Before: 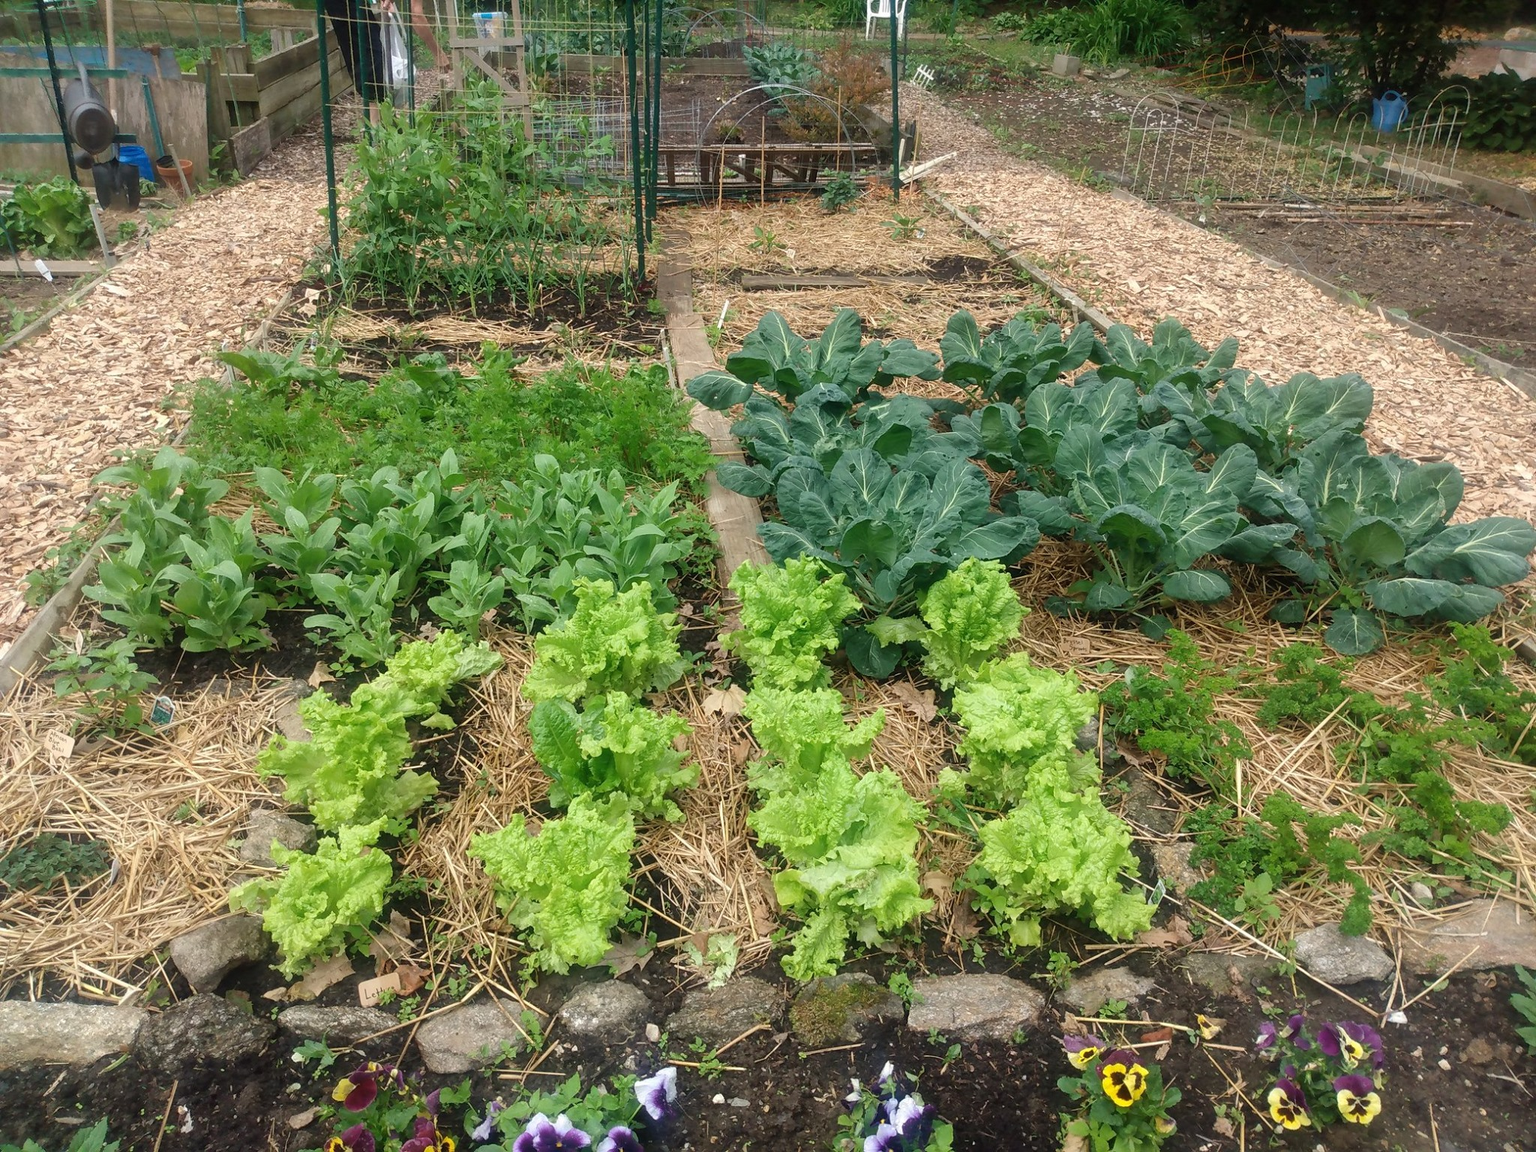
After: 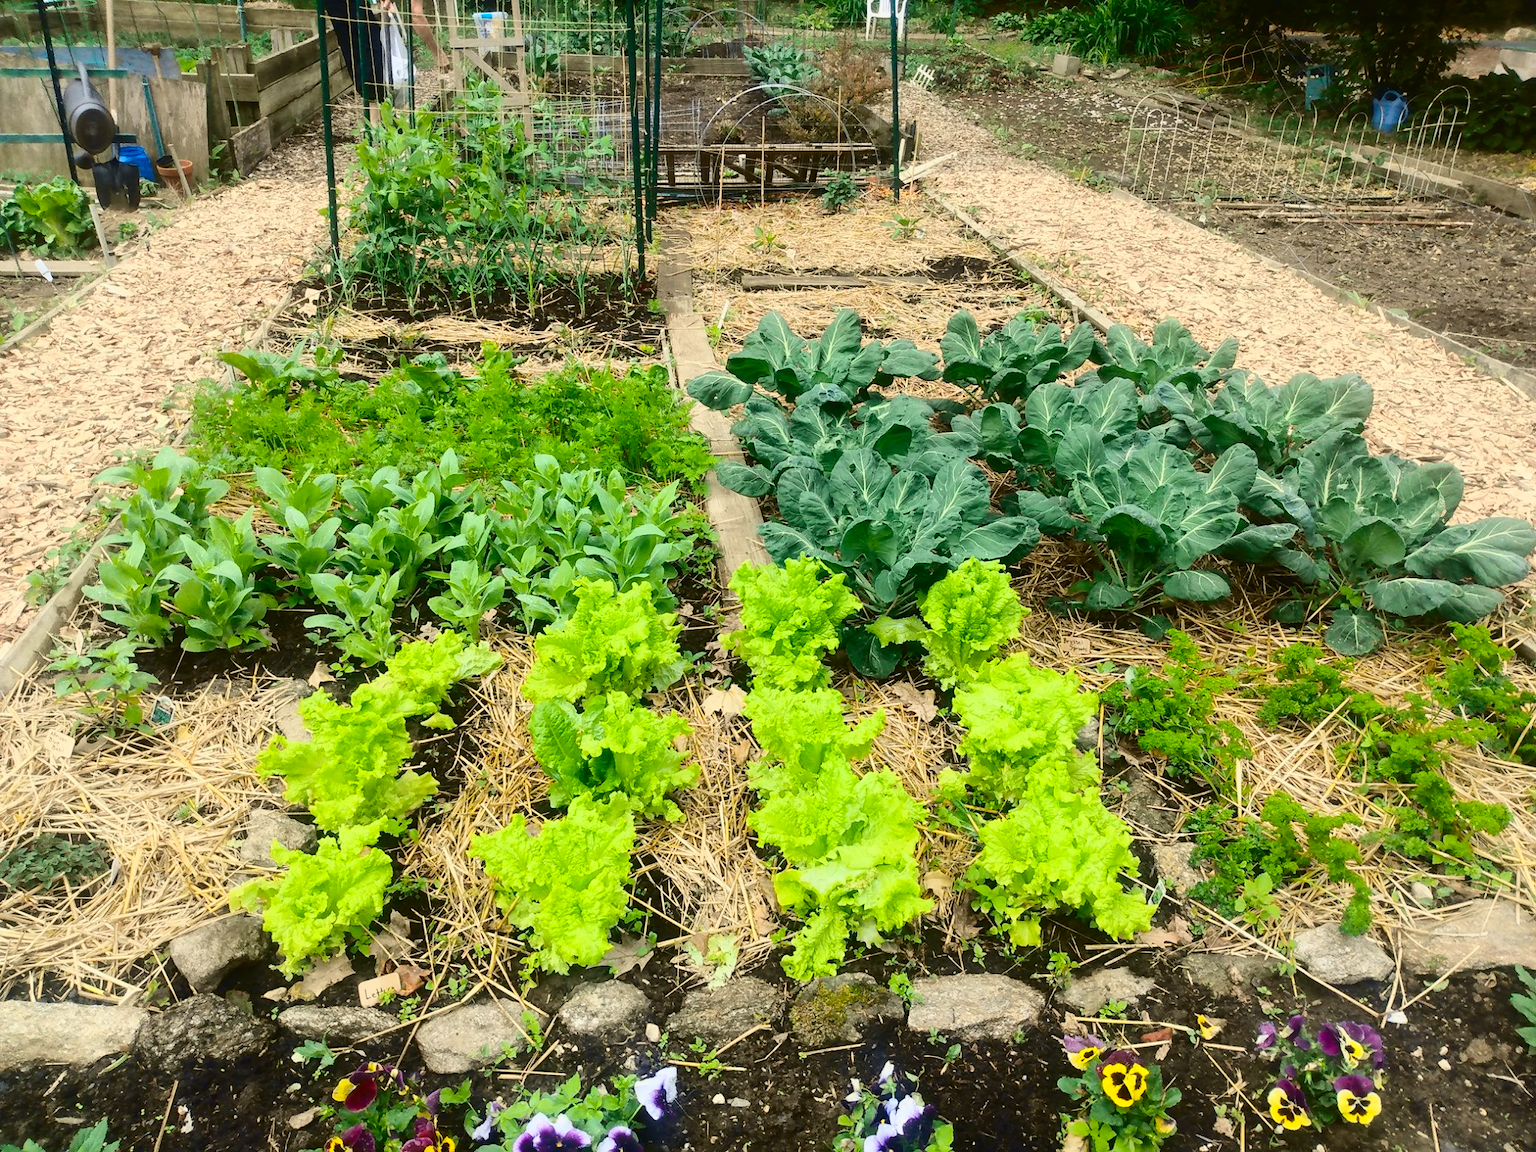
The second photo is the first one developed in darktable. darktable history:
tone curve: curves: ch0 [(0.003, 0.023) (0.071, 0.052) (0.249, 0.201) (0.466, 0.557) (0.625, 0.761) (0.783, 0.9) (0.994, 0.968)]; ch1 [(0, 0) (0.262, 0.227) (0.417, 0.386) (0.469, 0.467) (0.502, 0.498) (0.531, 0.521) (0.576, 0.586) (0.612, 0.634) (0.634, 0.68) (0.686, 0.728) (0.994, 0.987)]; ch2 [(0, 0) (0.262, 0.188) (0.385, 0.353) (0.427, 0.424) (0.495, 0.493) (0.518, 0.544) (0.55, 0.579) (0.595, 0.621) (0.644, 0.748) (1, 1)], color space Lab, independent channels, preserve colors none
